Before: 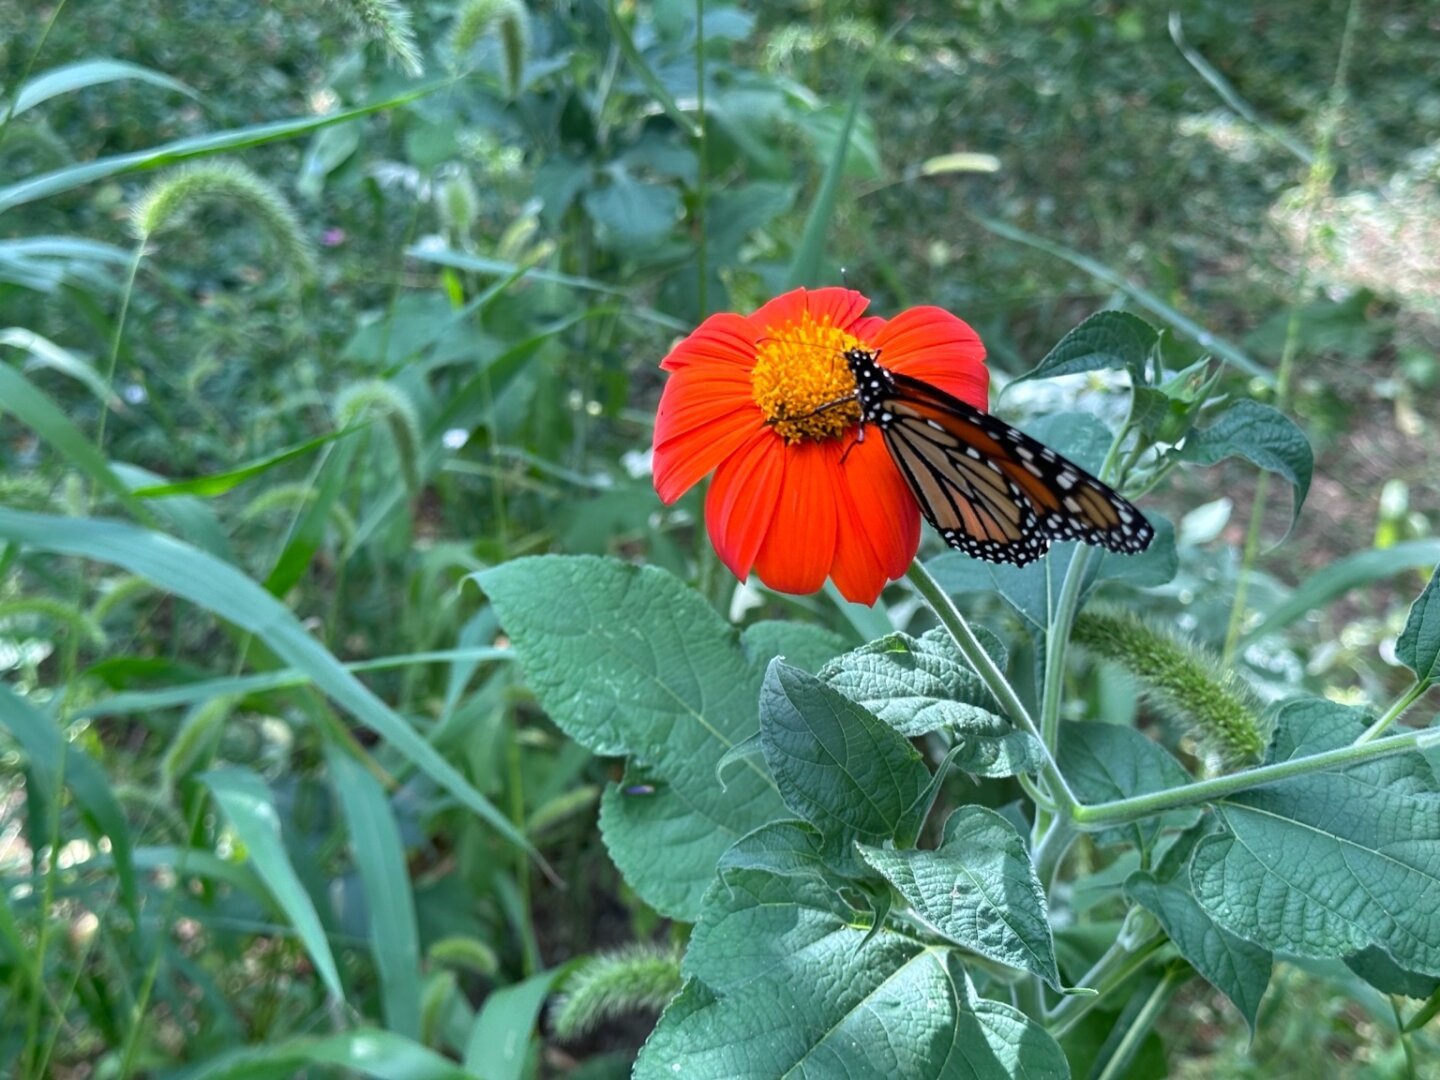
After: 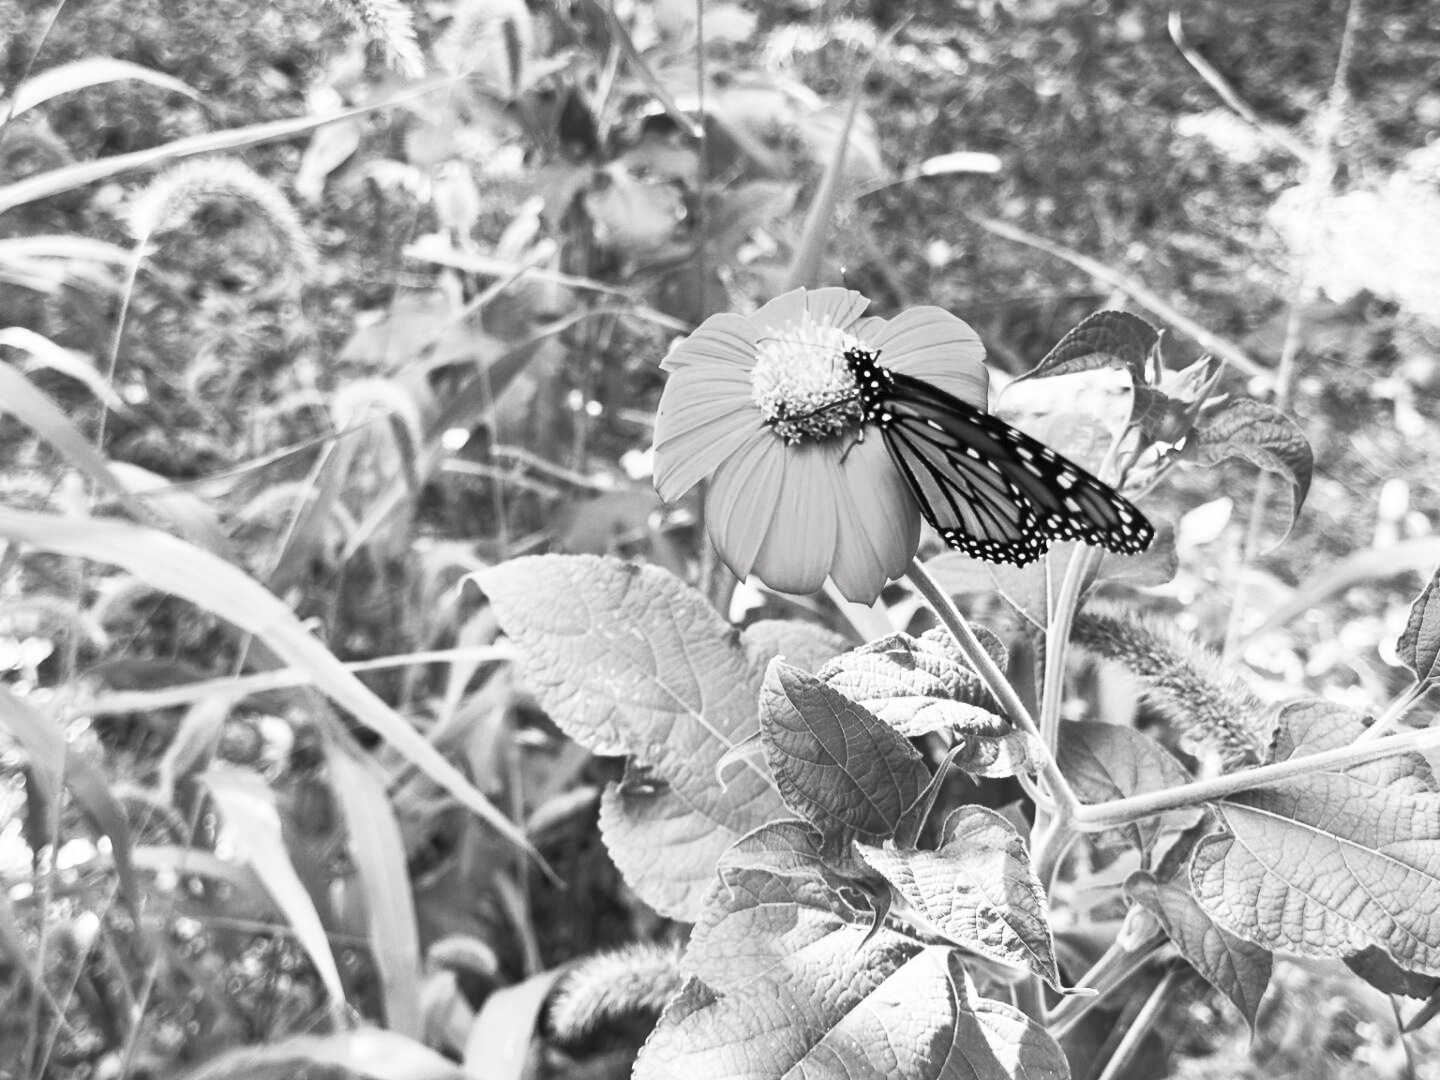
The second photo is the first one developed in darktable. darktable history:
contrast brightness saturation: contrast 0.542, brightness 0.459, saturation -0.993
